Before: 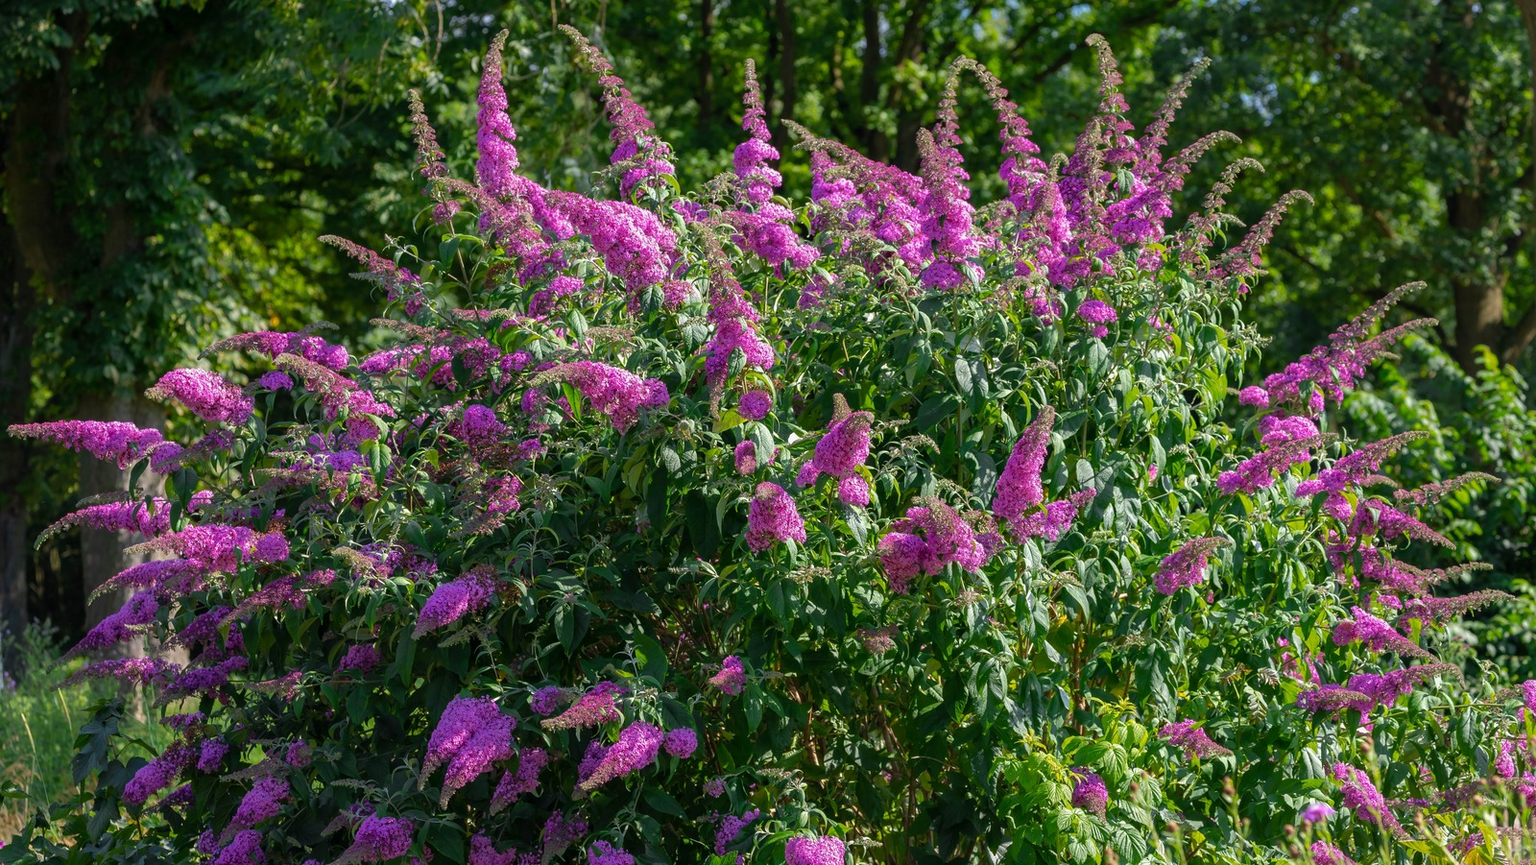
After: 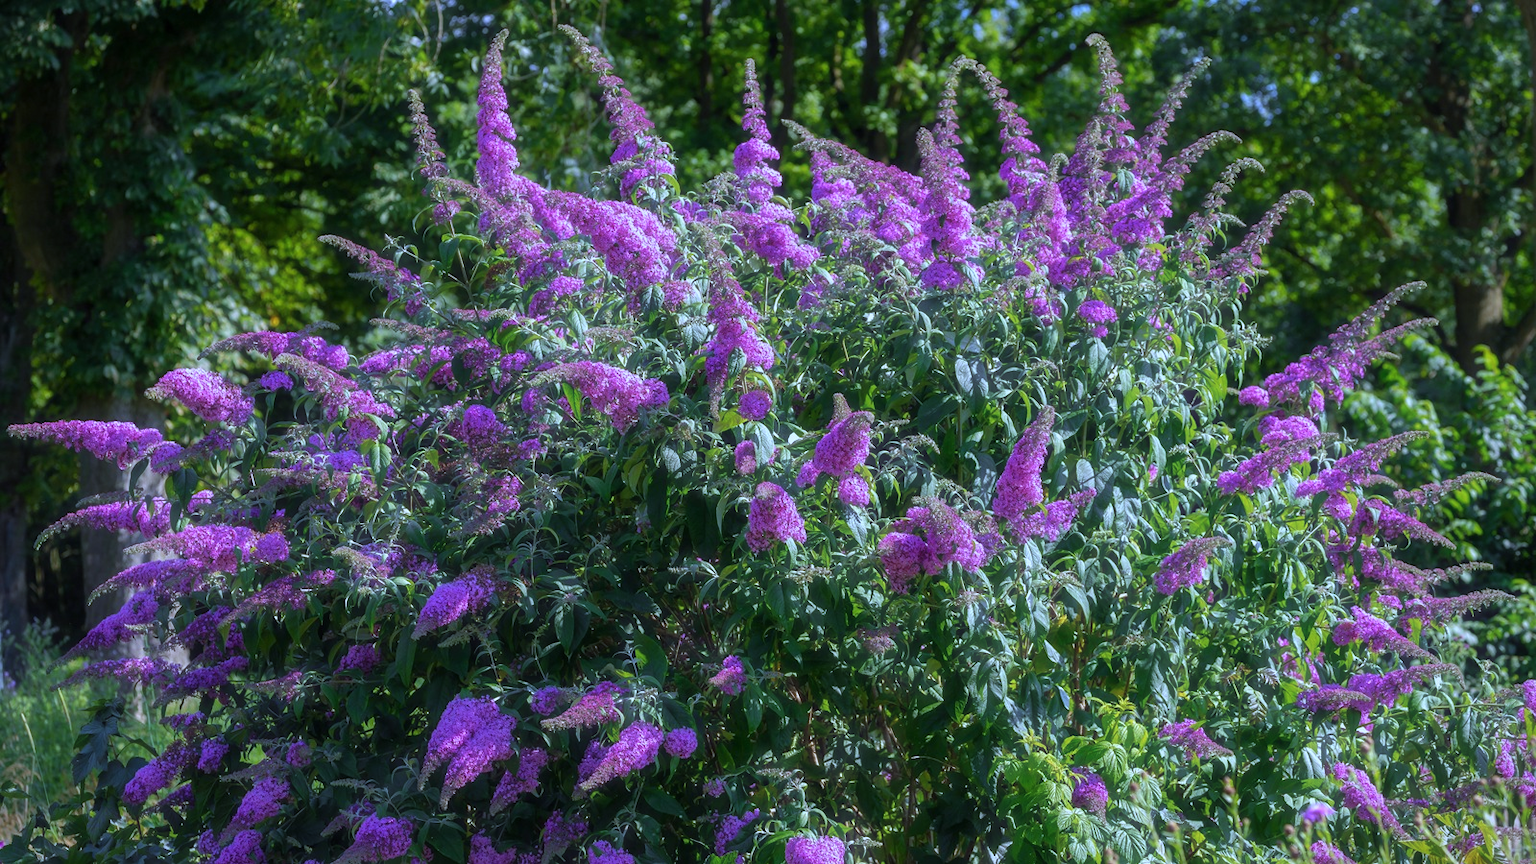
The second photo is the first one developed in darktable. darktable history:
haze removal: strength -0.1, adaptive false
vignetting: fall-off start 97.23%, saturation -0.024, center (-0.033, -0.042), width/height ratio 1.179, unbound false
white balance: red 0.871, blue 1.249
